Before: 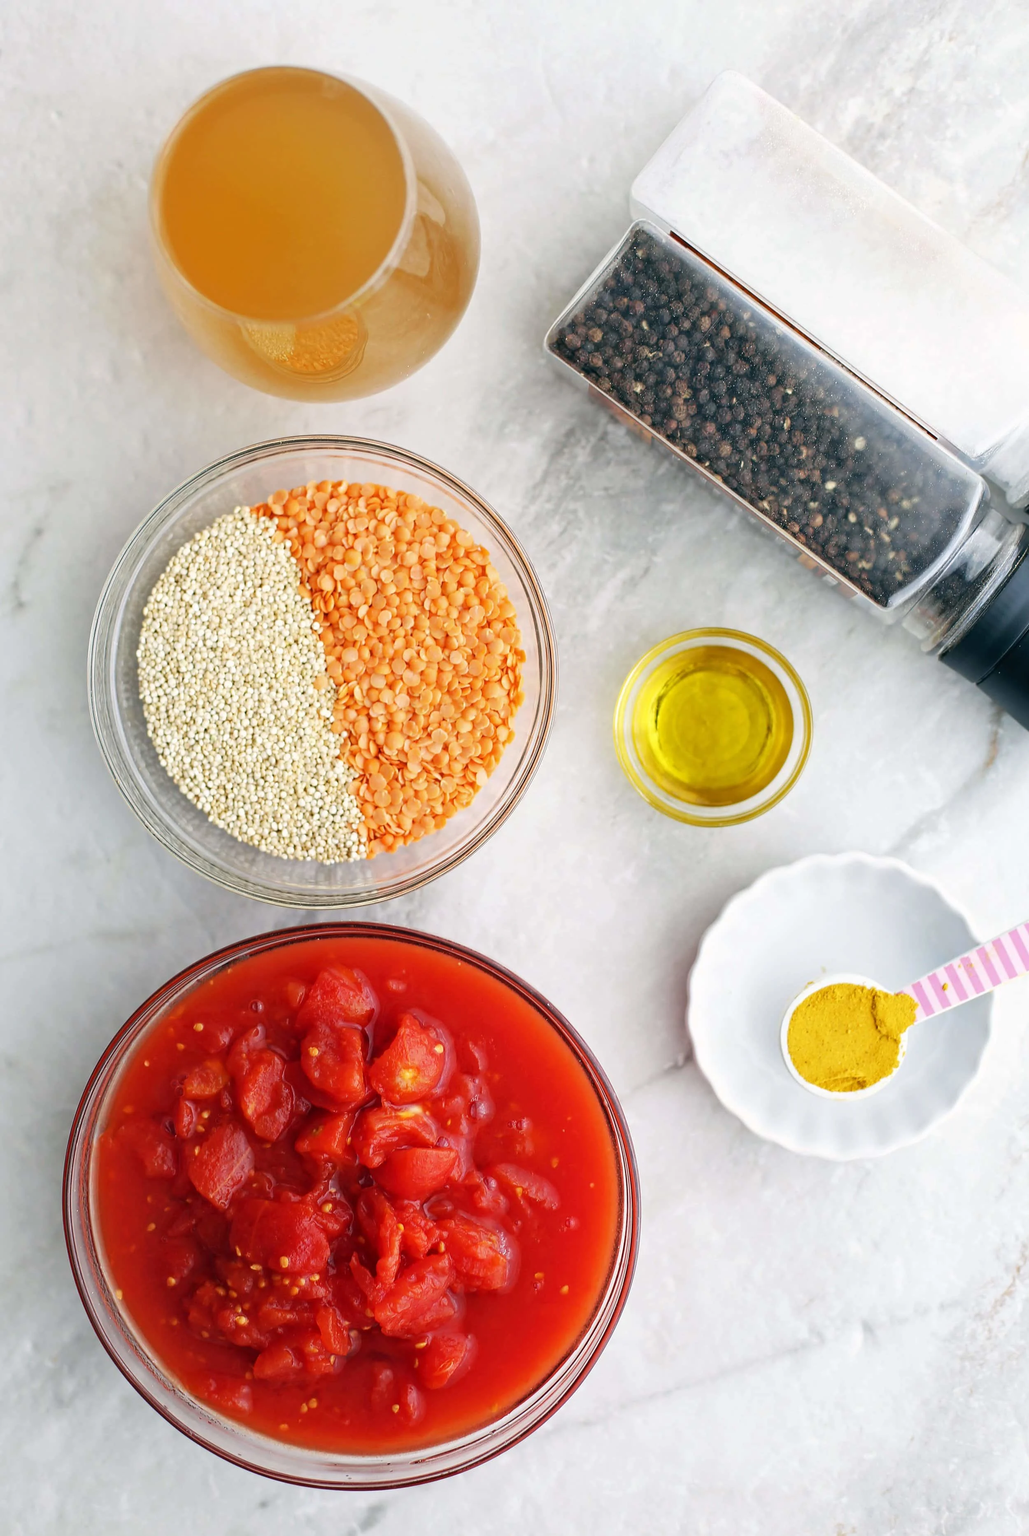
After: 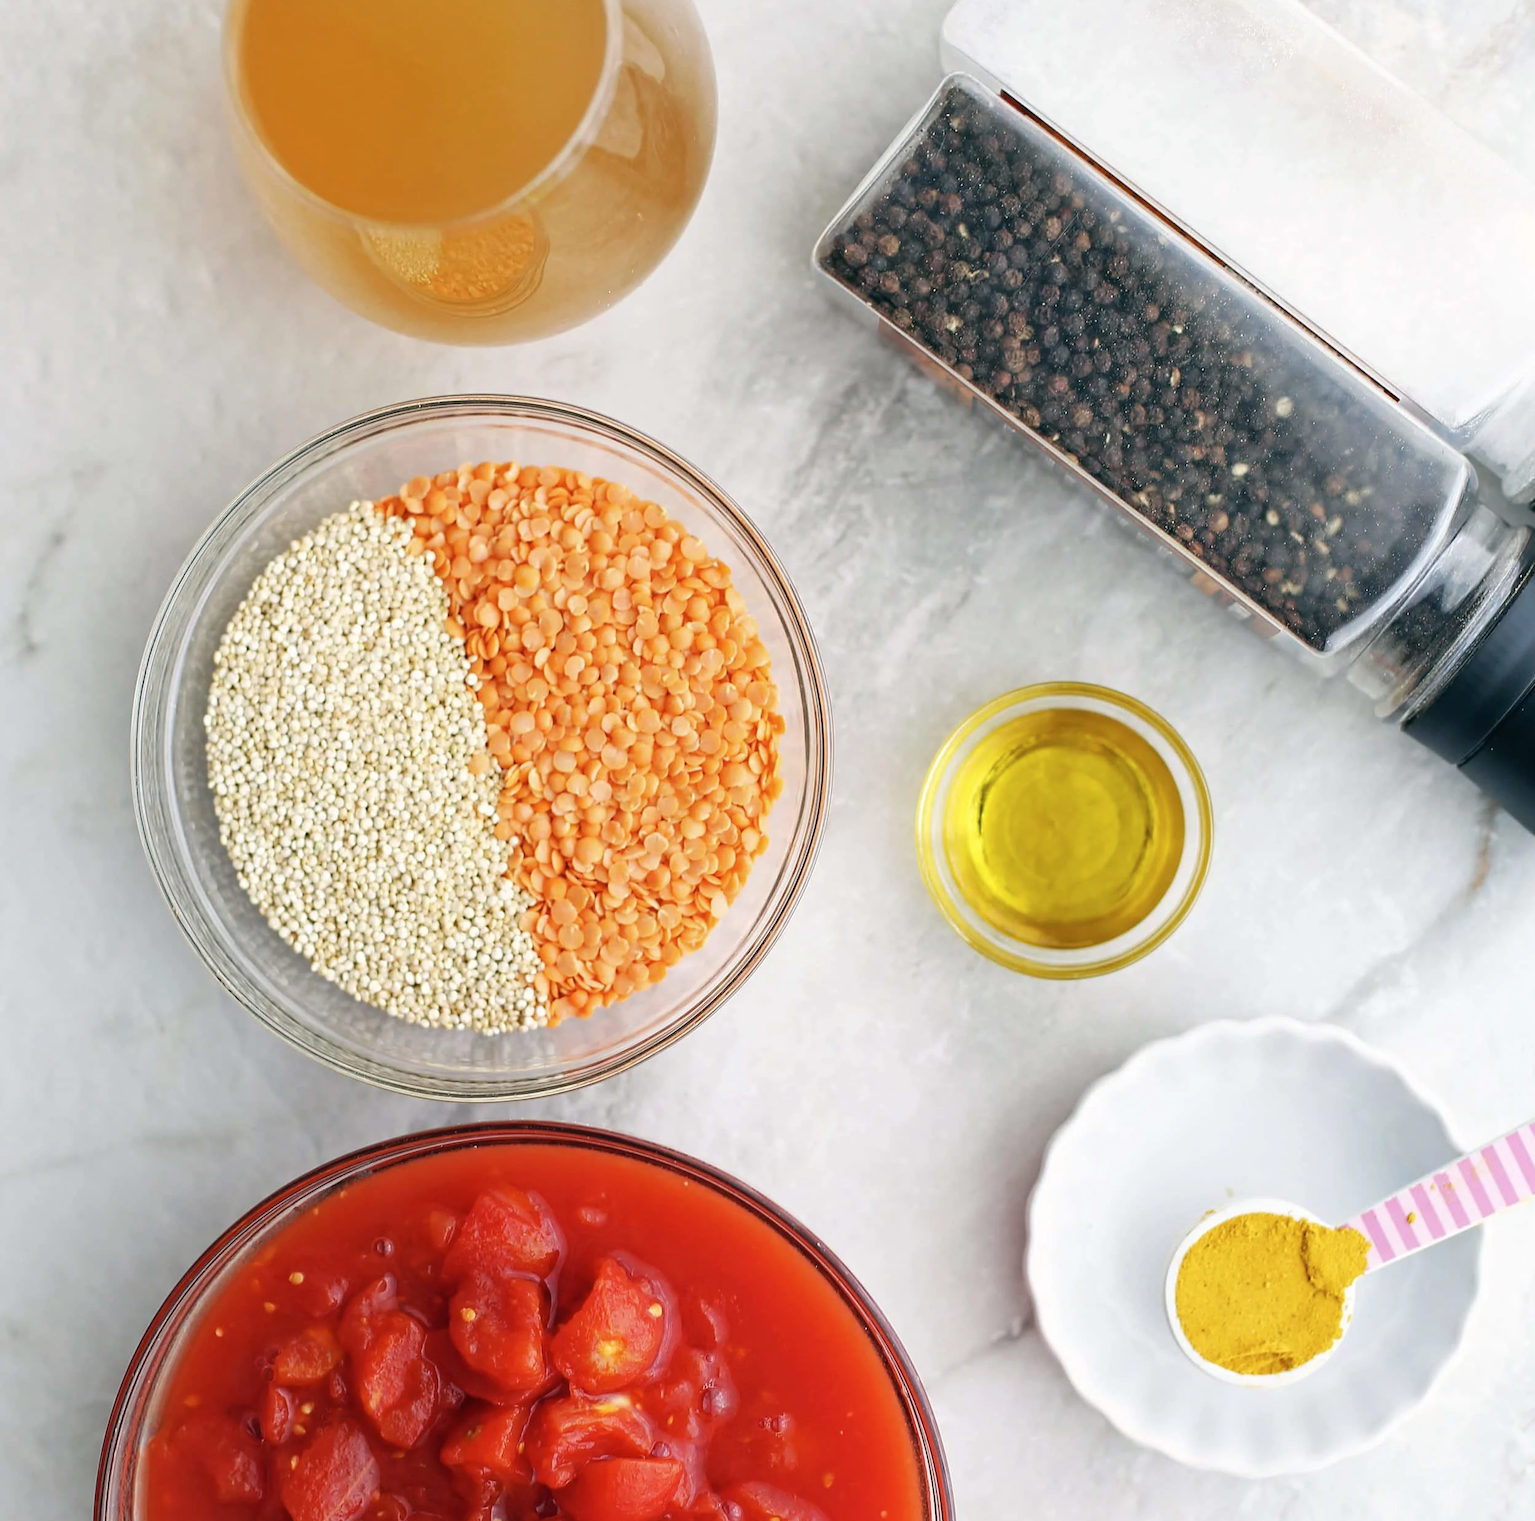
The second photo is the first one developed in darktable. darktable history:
crop: top 11.133%, bottom 22.484%
contrast brightness saturation: saturation -0.064
